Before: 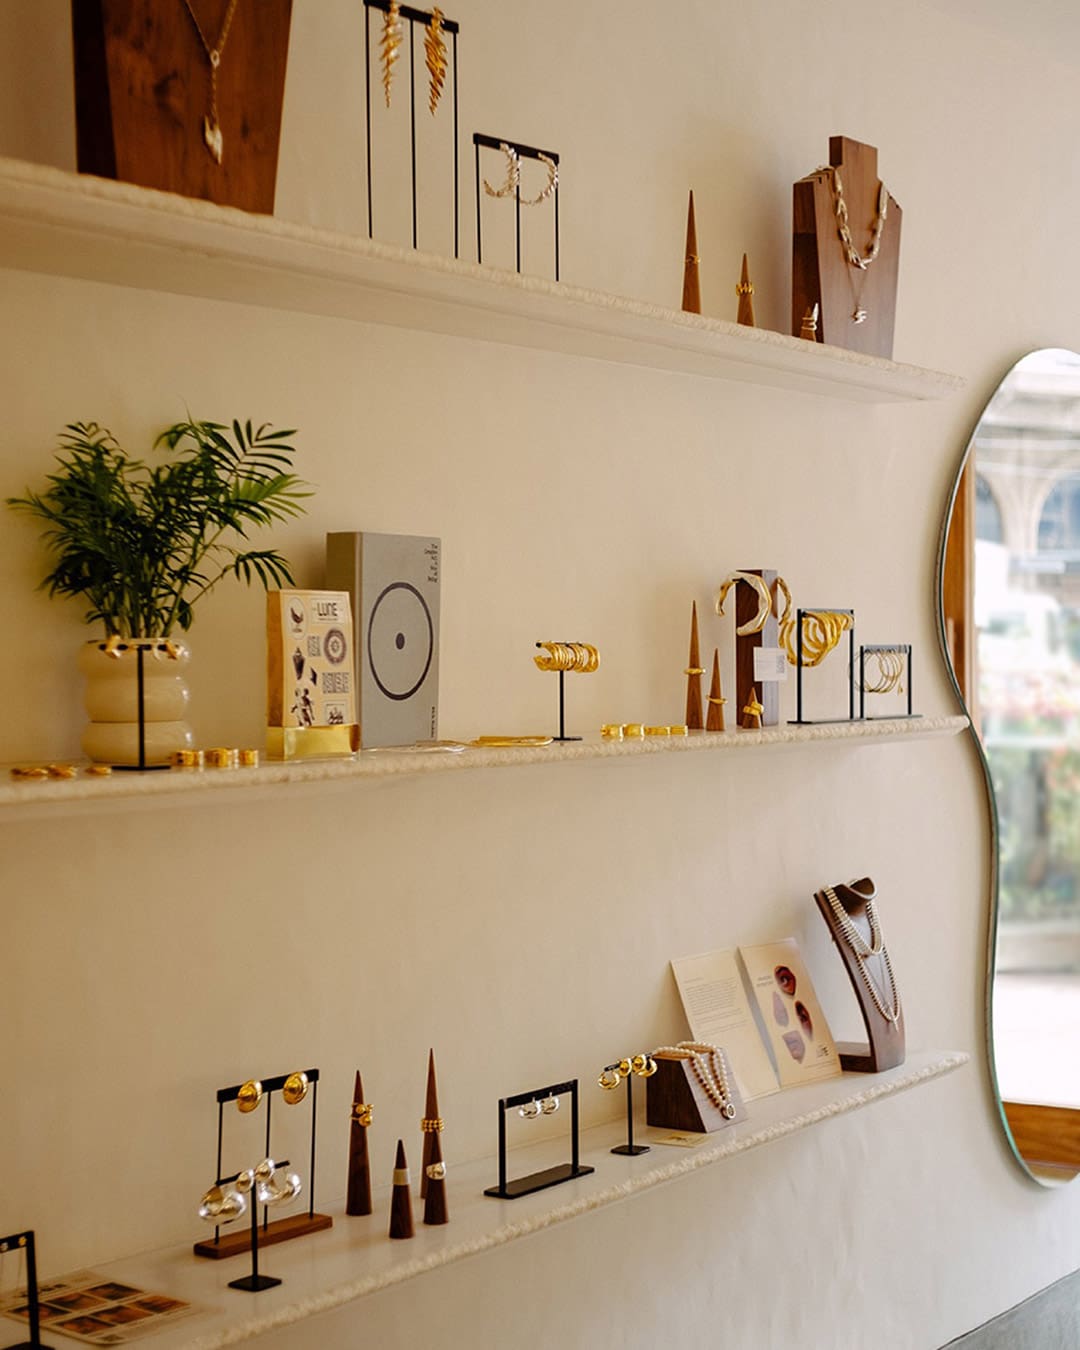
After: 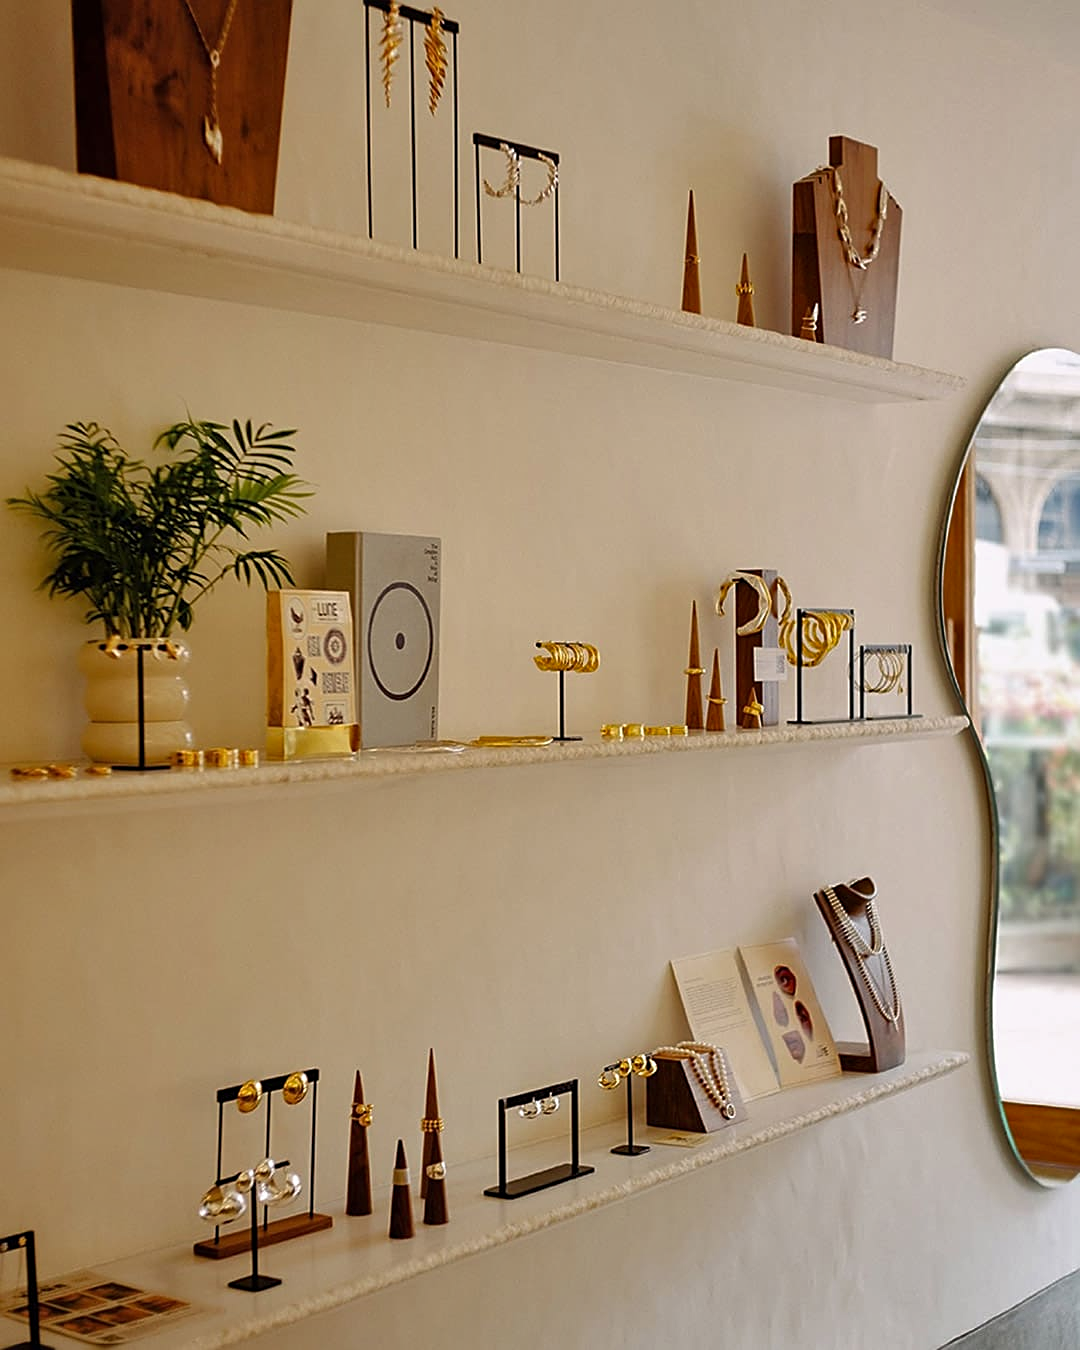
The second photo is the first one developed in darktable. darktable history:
sharpen: on, module defaults
shadows and highlights: shadows 43.71, white point adjustment -1.46, soften with gaussian
